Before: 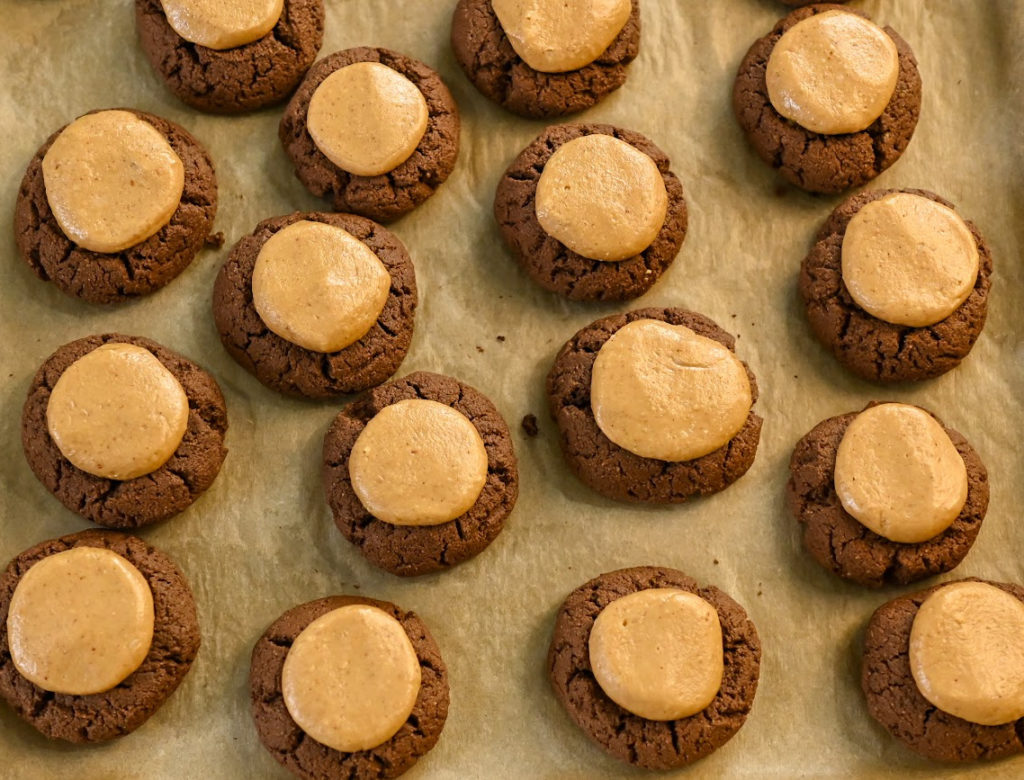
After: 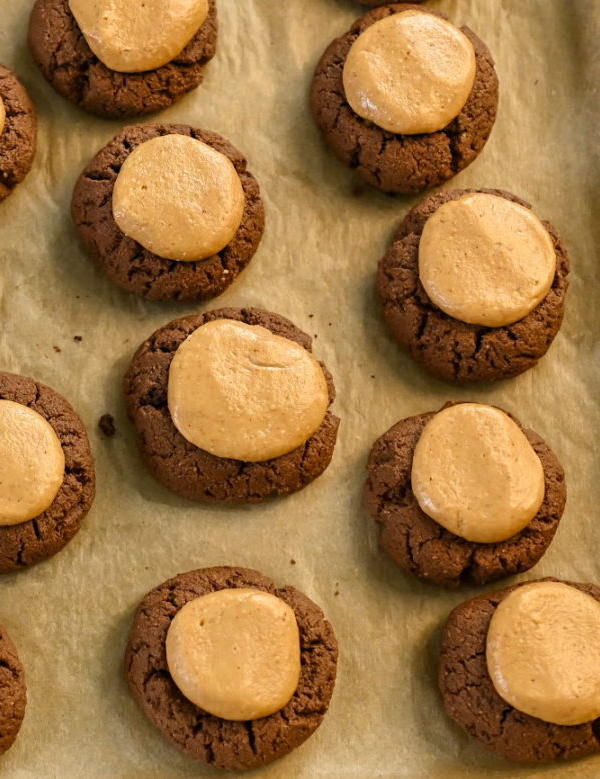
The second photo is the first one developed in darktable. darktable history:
crop: left 41.373%
